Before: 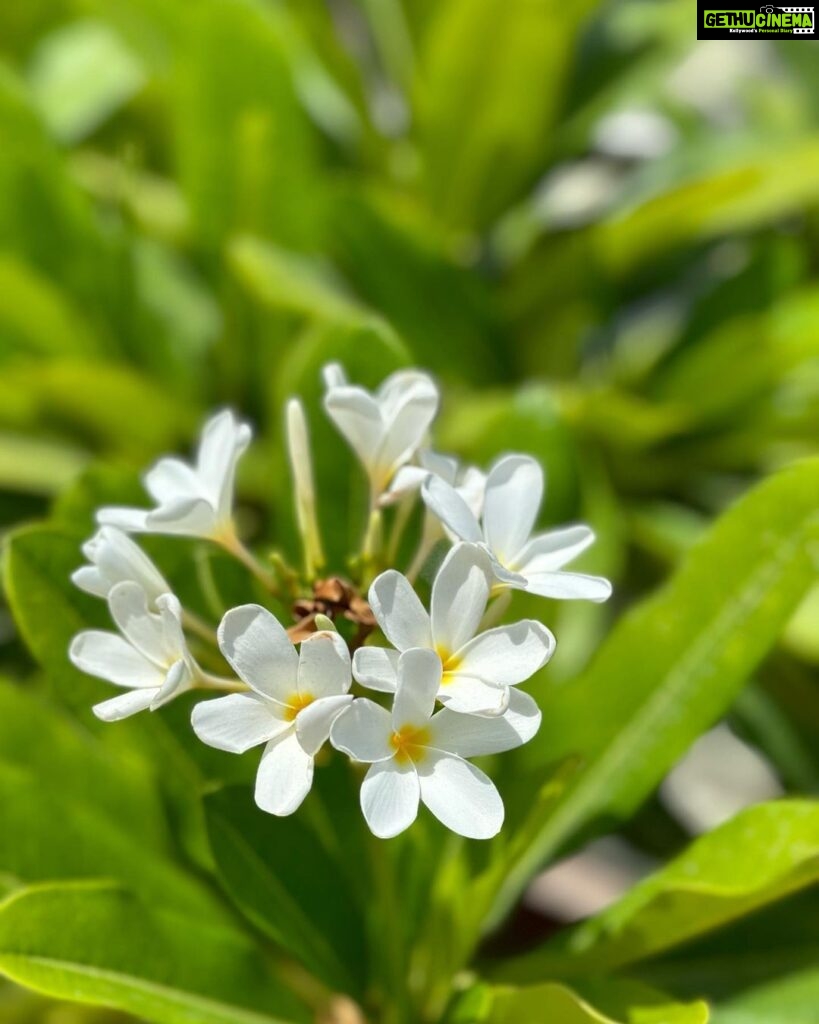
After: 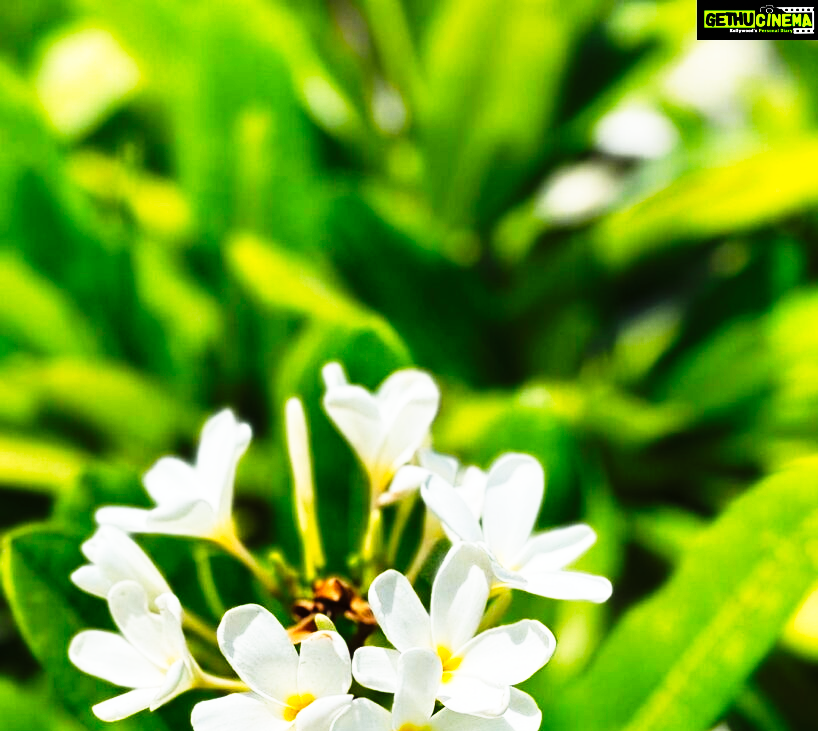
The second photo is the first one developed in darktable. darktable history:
tone curve: curves: ch0 [(0, 0) (0.003, 0.002) (0.011, 0.005) (0.025, 0.011) (0.044, 0.017) (0.069, 0.021) (0.1, 0.027) (0.136, 0.035) (0.177, 0.05) (0.224, 0.076) (0.277, 0.126) (0.335, 0.212) (0.399, 0.333) (0.468, 0.473) (0.543, 0.627) (0.623, 0.784) (0.709, 0.9) (0.801, 0.963) (0.898, 0.988) (1, 1)], preserve colors none
crop: bottom 28.576%
